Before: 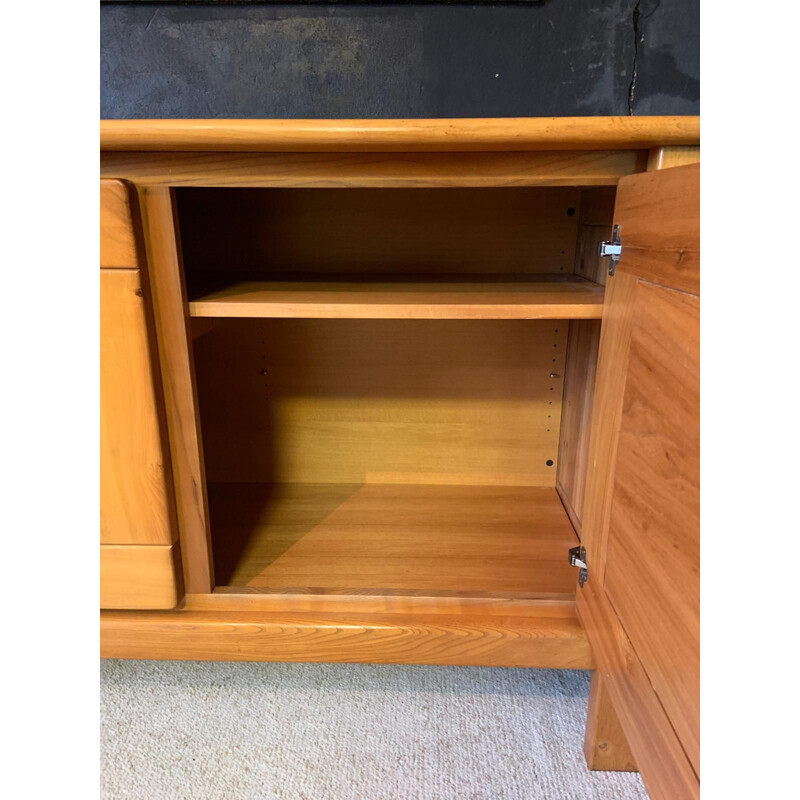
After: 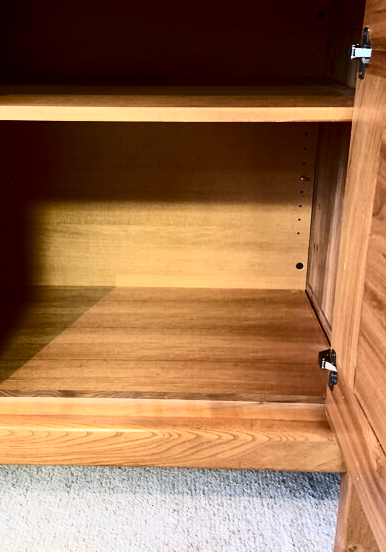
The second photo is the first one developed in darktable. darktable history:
crop: left 31.369%, top 24.633%, right 20.337%, bottom 6.255%
contrast brightness saturation: contrast 0.494, saturation -0.092
